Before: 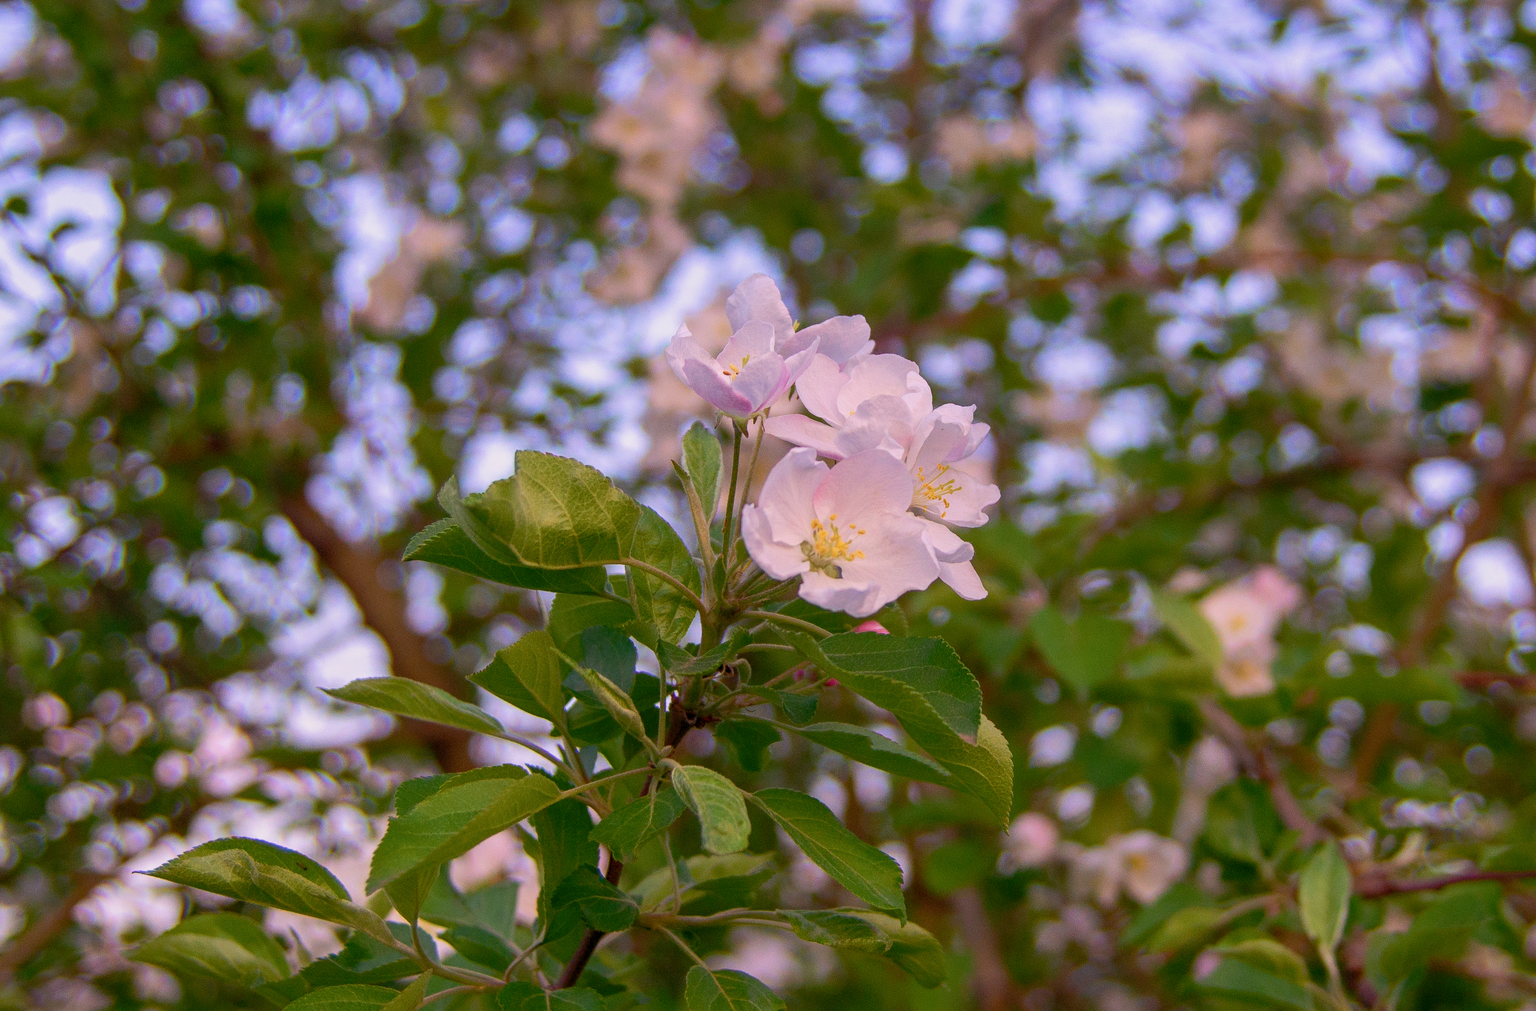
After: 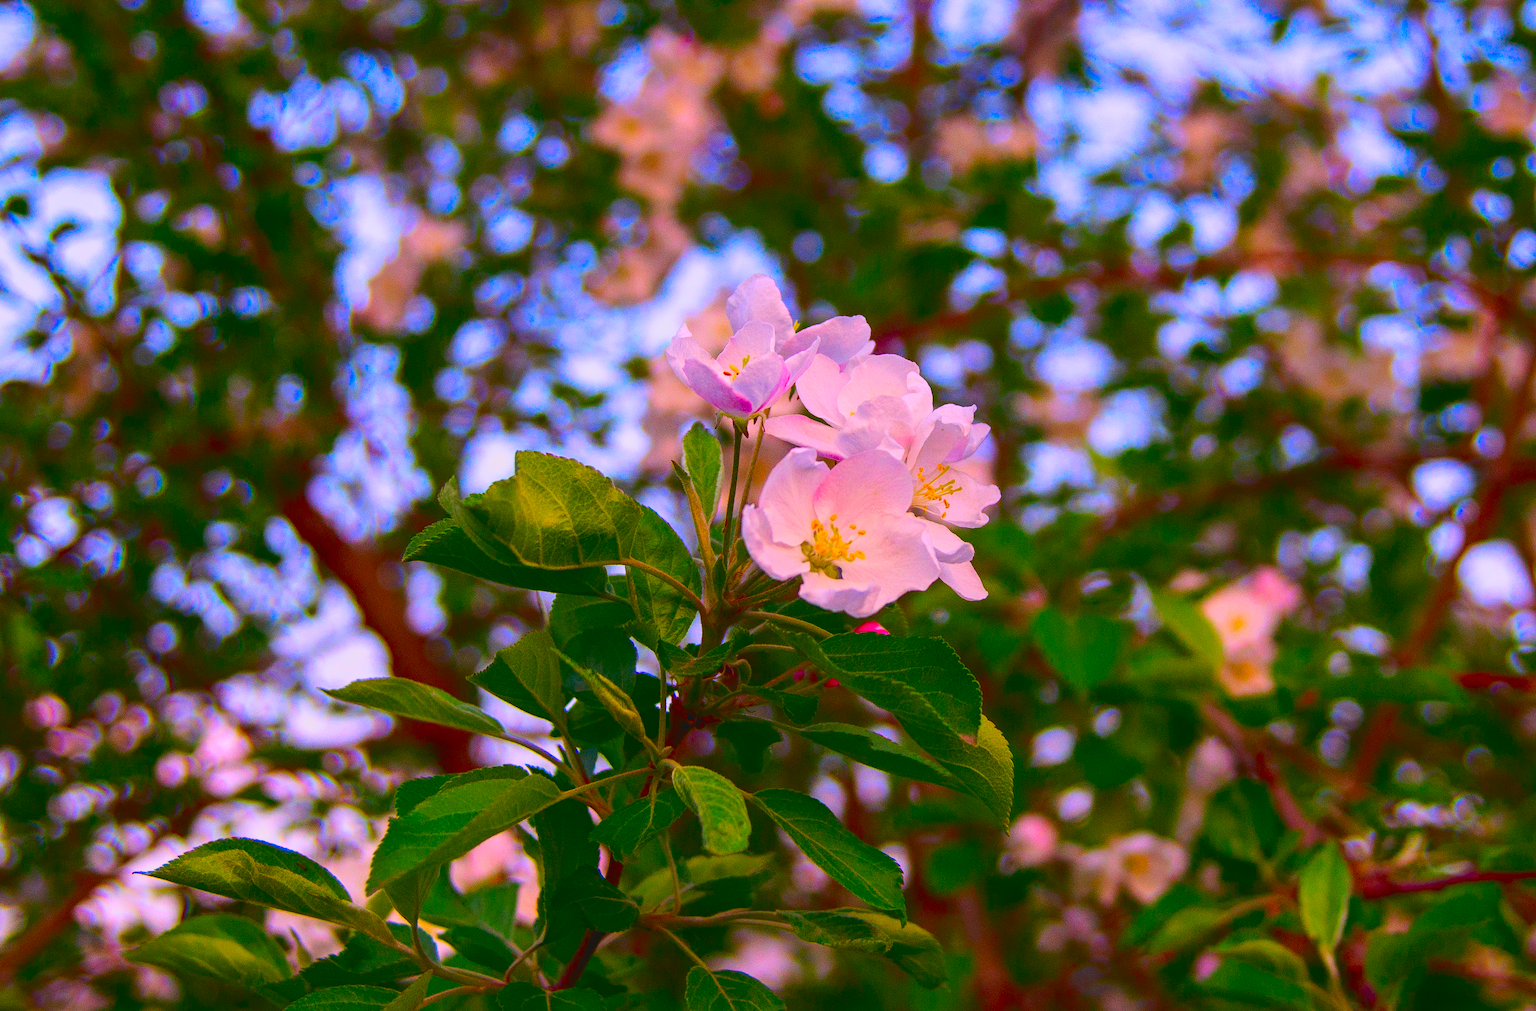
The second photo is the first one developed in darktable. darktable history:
color correction: highlights b* 0.061, saturation 2.16
tone curve: curves: ch0 [(0, 0.072) (0.249, 0.176) (0.518, 0.489) (0.832, 0.854) (1, 0.948)], color space Lab, independent channels, preserve colors none
